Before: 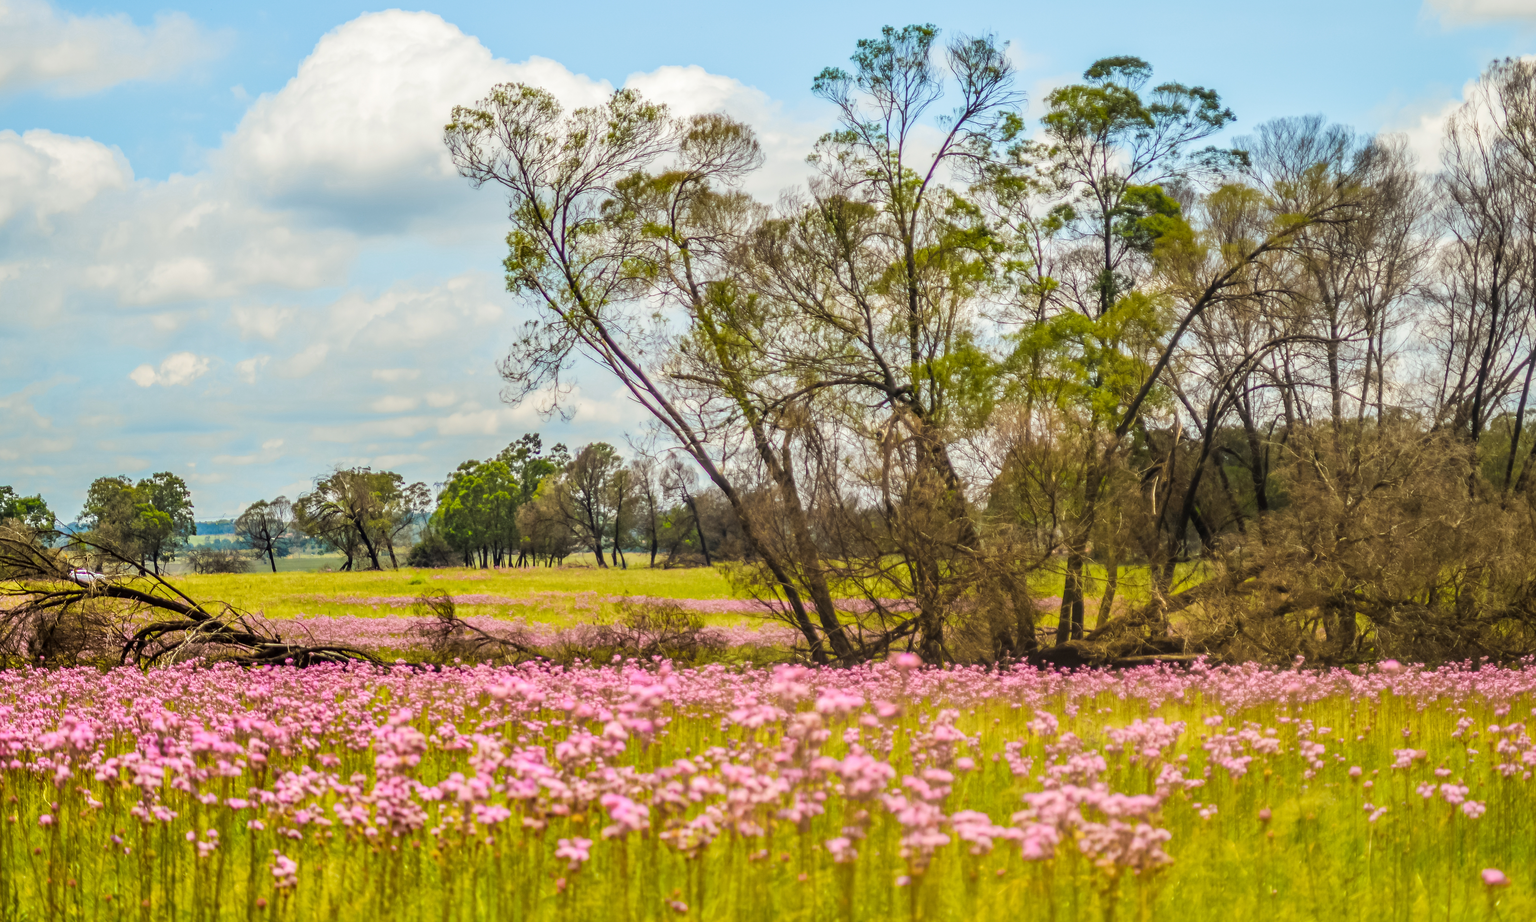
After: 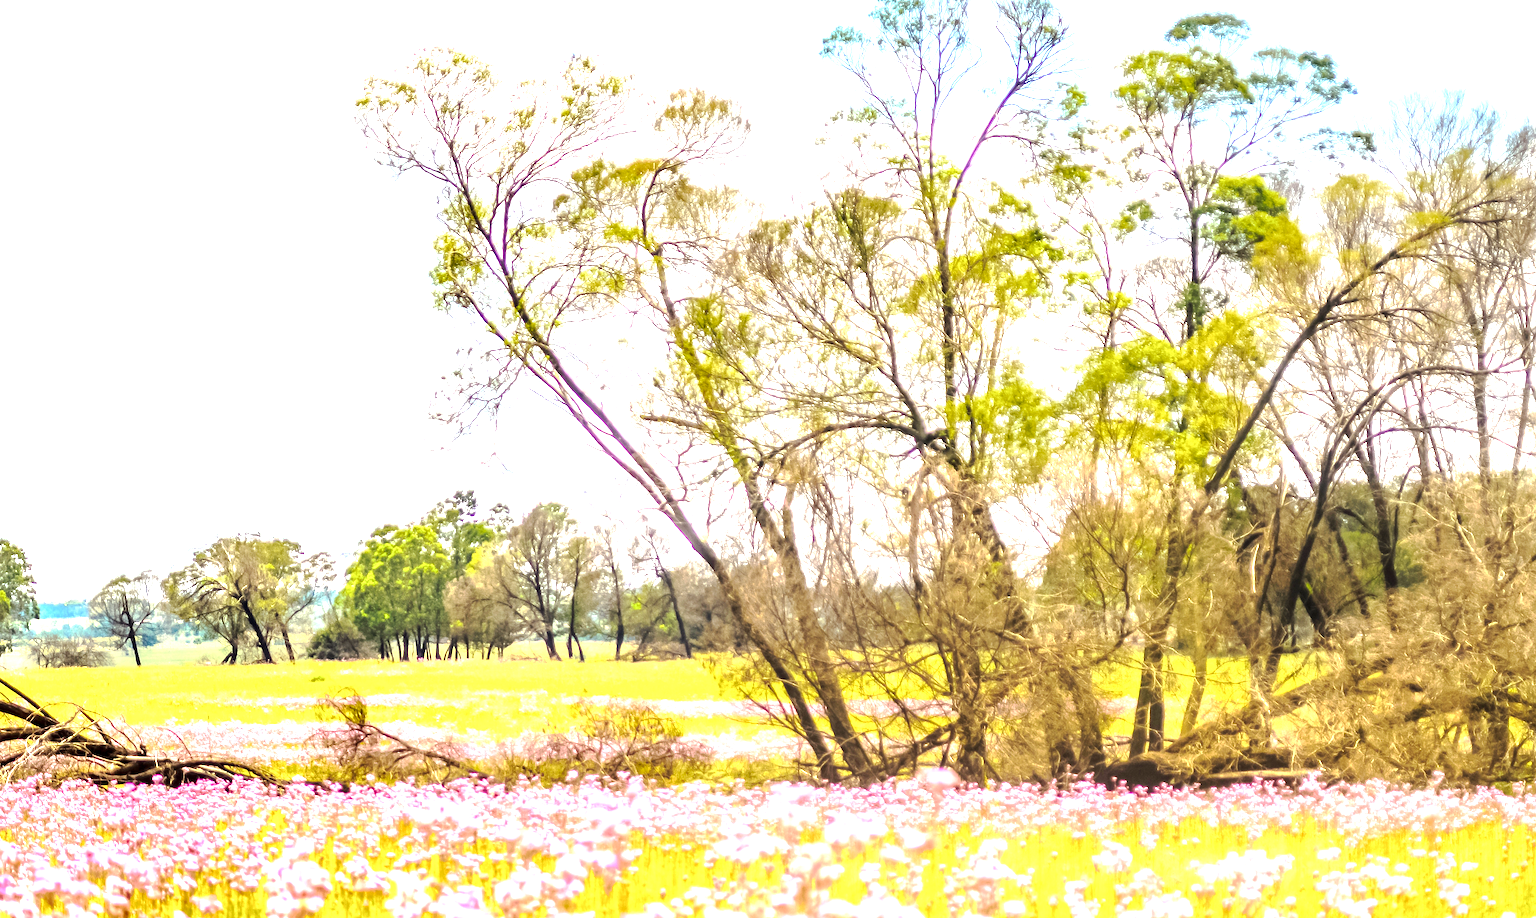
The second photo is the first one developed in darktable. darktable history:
crop and rotate: left 10.777%, top 5.09%, right 10.307%, bottom 16.276%
tone curve: curves: ch0 [(0, 0) (0.052, 0.018) (0.236, 0.207) (0.41, 0.417) (0.485, 0.518) (0.54, 0.584) (0.625, 0.666) (0.845, 0.828) (0.994, 0.964)]; ch1 [(0, 0.055) (0.15, 0.117) (0.317, 0.34) (0.382, 0.408) (0.434, 0.441) (0.472, 0.479) (0.498, 0.501) (0.557, 0.558) (0.616, 0.59) (0.739, 0.7) (0.873, 0.857) (1, 0.928)]; ch2 [(0, 0) (0.352, 0.403) (0.447, 0.466) (0.482, 0.482) (0.528, 0.526) (0.586, 0.577) (0.618, 0.621) (0.785, 0.747) (1, 1)], preserve colors none
exposure: exposure 1.994 EV, compensate highlight preservation false
